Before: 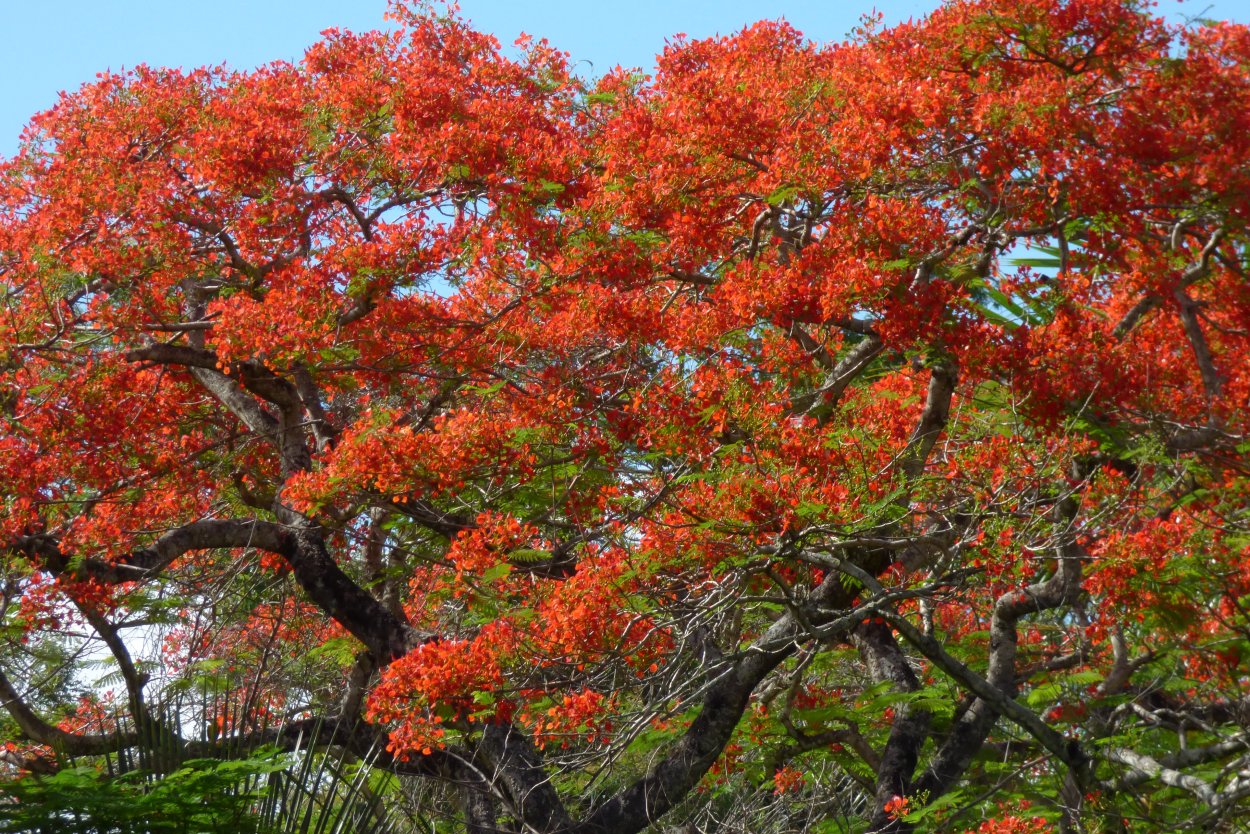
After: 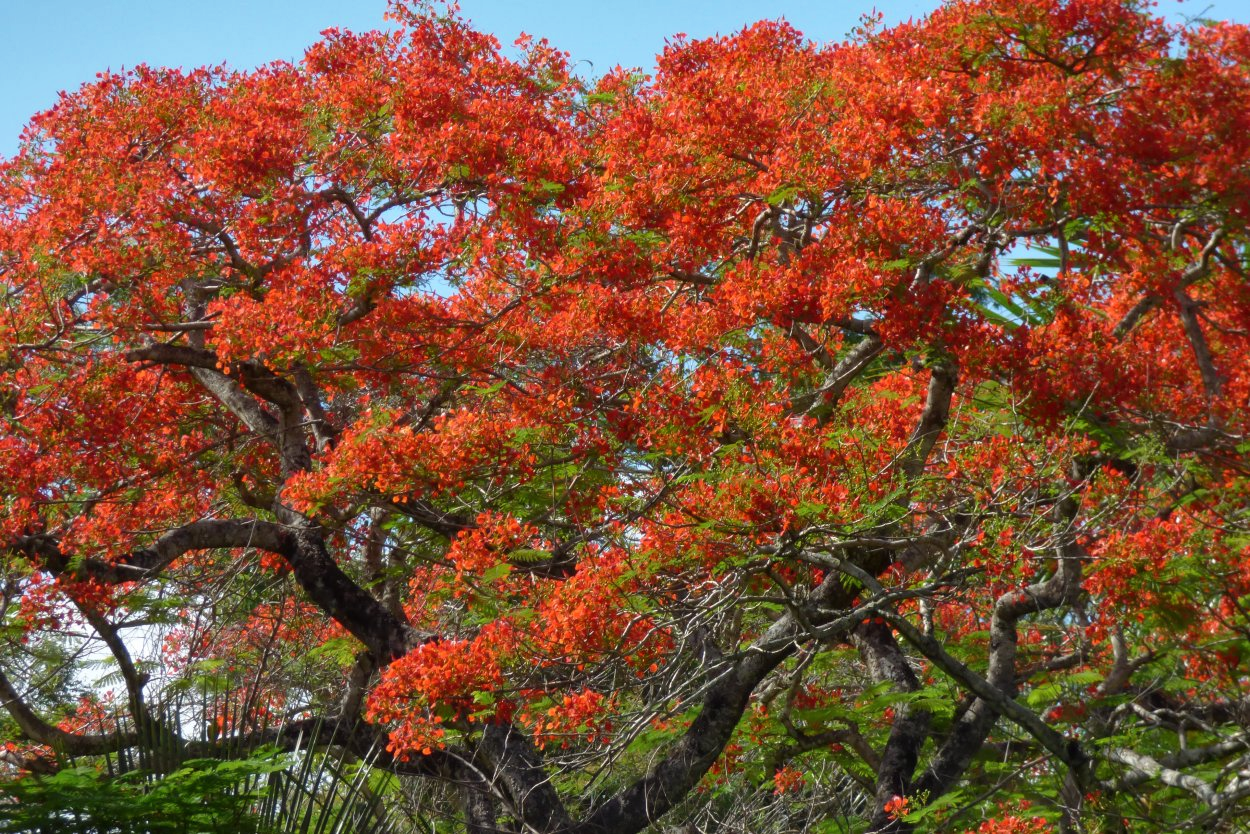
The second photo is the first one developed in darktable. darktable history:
shadows and highlights: radius 107.77, shadows 23.3, highlights -57.33, low approximation 0.01, soften with gaussian
